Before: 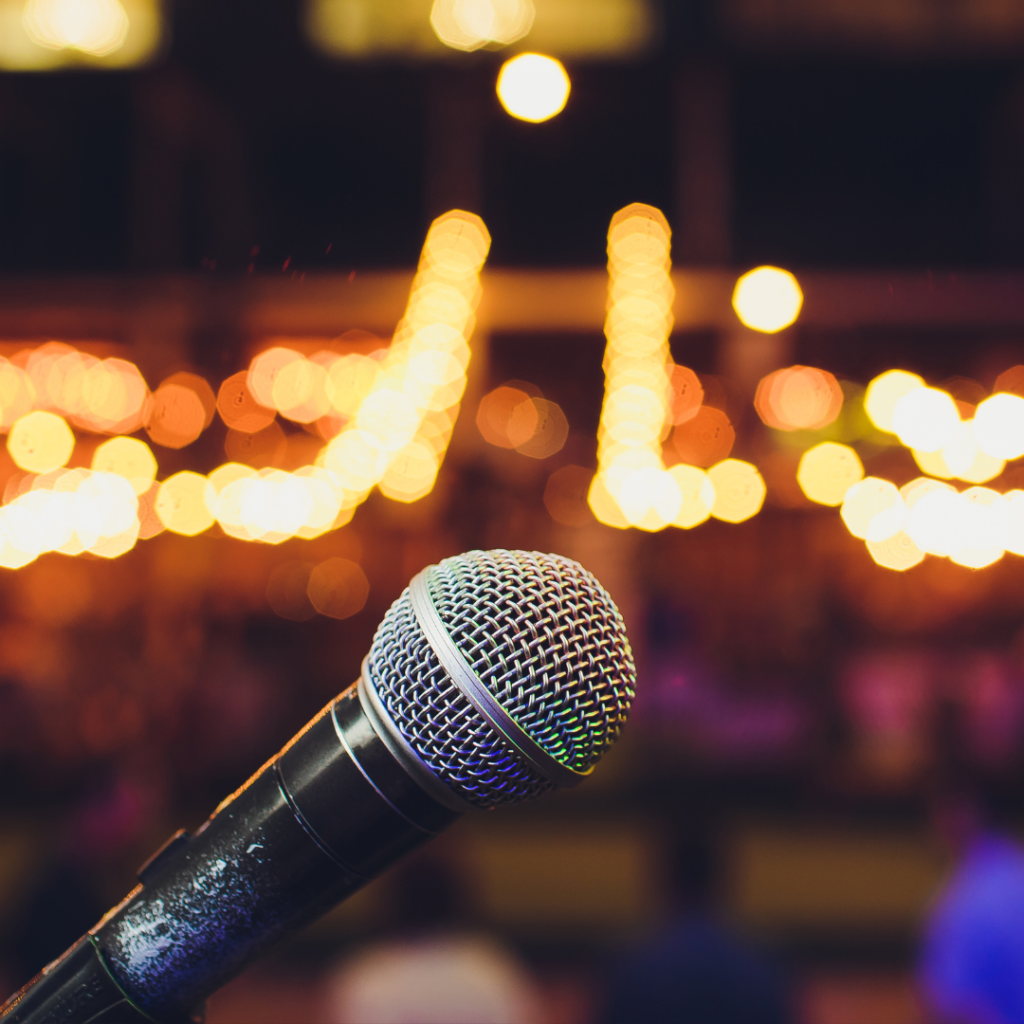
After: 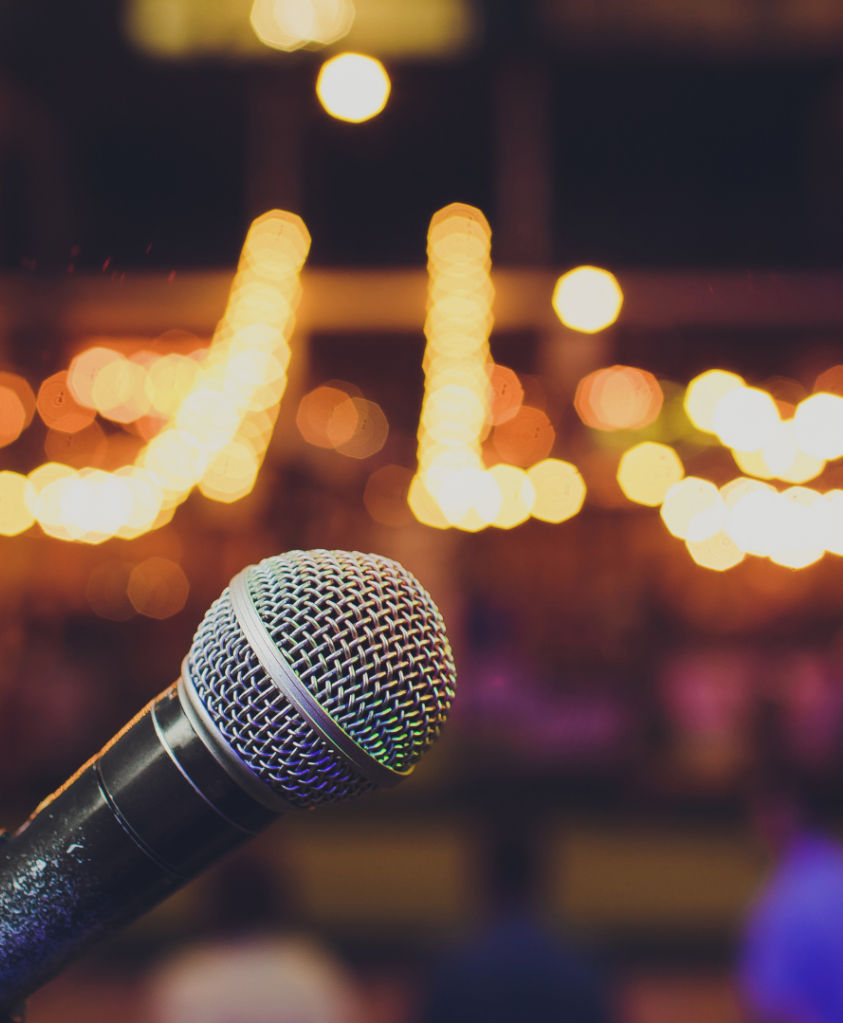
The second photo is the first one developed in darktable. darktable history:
crop: left 17.582%, bottom 0.031%
color balance: contrast -15%
